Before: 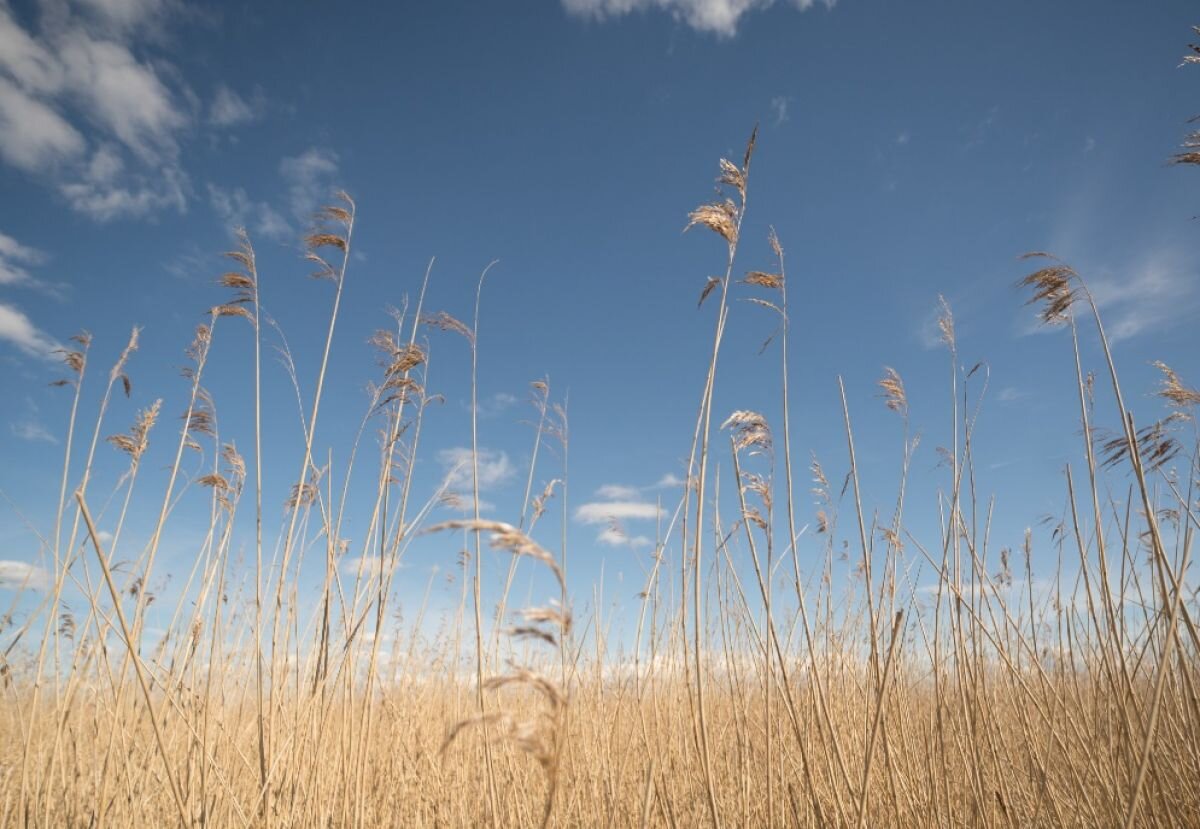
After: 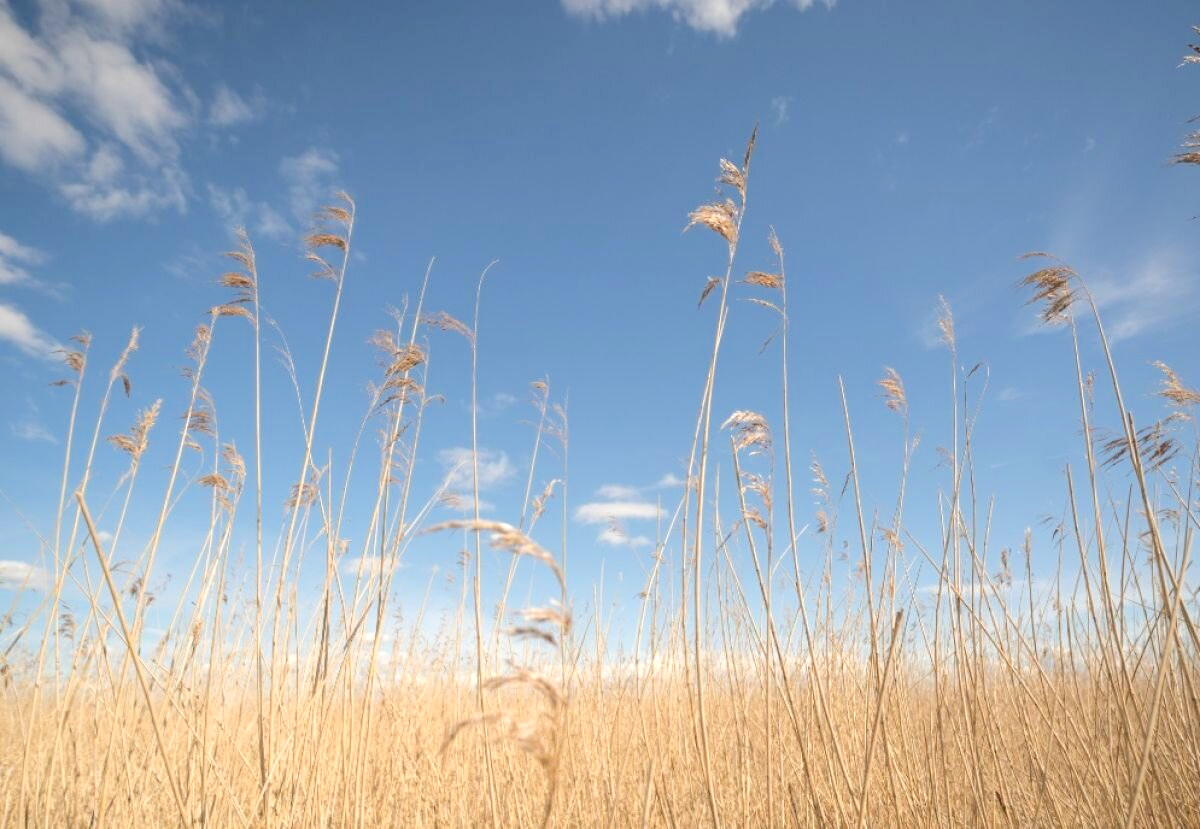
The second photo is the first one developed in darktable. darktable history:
tone equalizer: -8 EV 0.962 EV, -7 EV 1.02 EV, -6 EV 1.03 EV, -5 EV 1.04 EV, -4 EV 1.03 EV, -3 EV 0.729 EV, -2 EV 0.484 EV, -1 EV 0.261 EV, edges refinement/feathering 500, mask exposure compensation -1.57 EV, preserve details no
